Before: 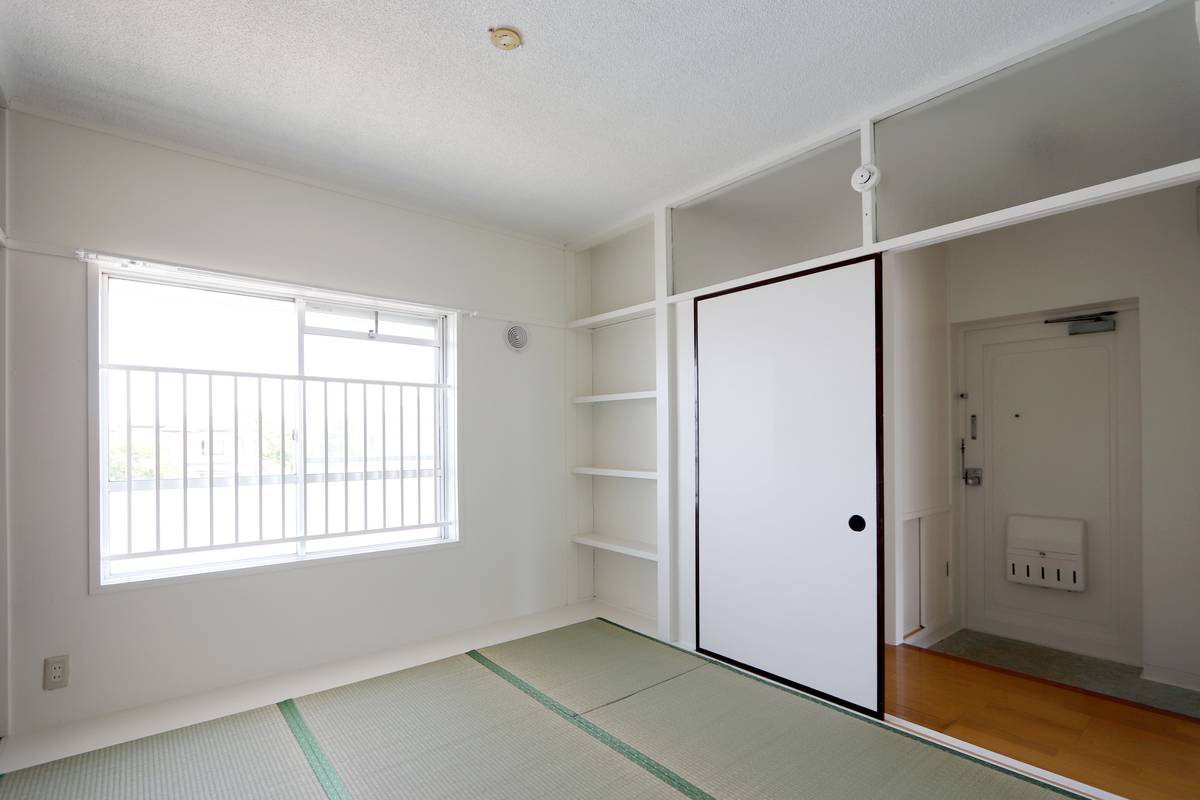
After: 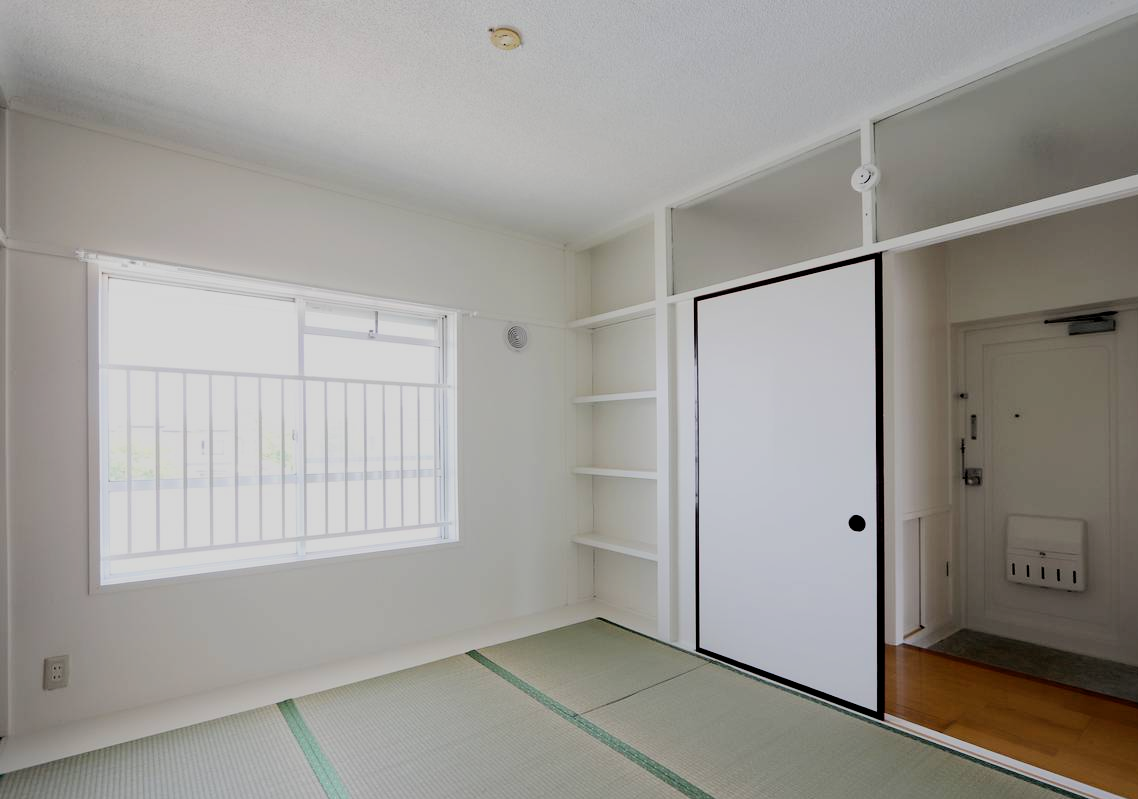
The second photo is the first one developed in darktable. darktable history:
filmic rgb: middle gray luminance 28.85%, black relative exposure -10.36 EV, white relative exposure 5.51 EV, target black luminance 0%, hardness 3.92, latitude 1.09%, contrast 1.123, highlights saturation mix 3.66%, shadows ↔ highlights balance 14.83%, color science v6 (2022)
exposure: exposure -0.116 EV, compensate highlight preservation false
crop and rotate: left 0%, right 5.129%
